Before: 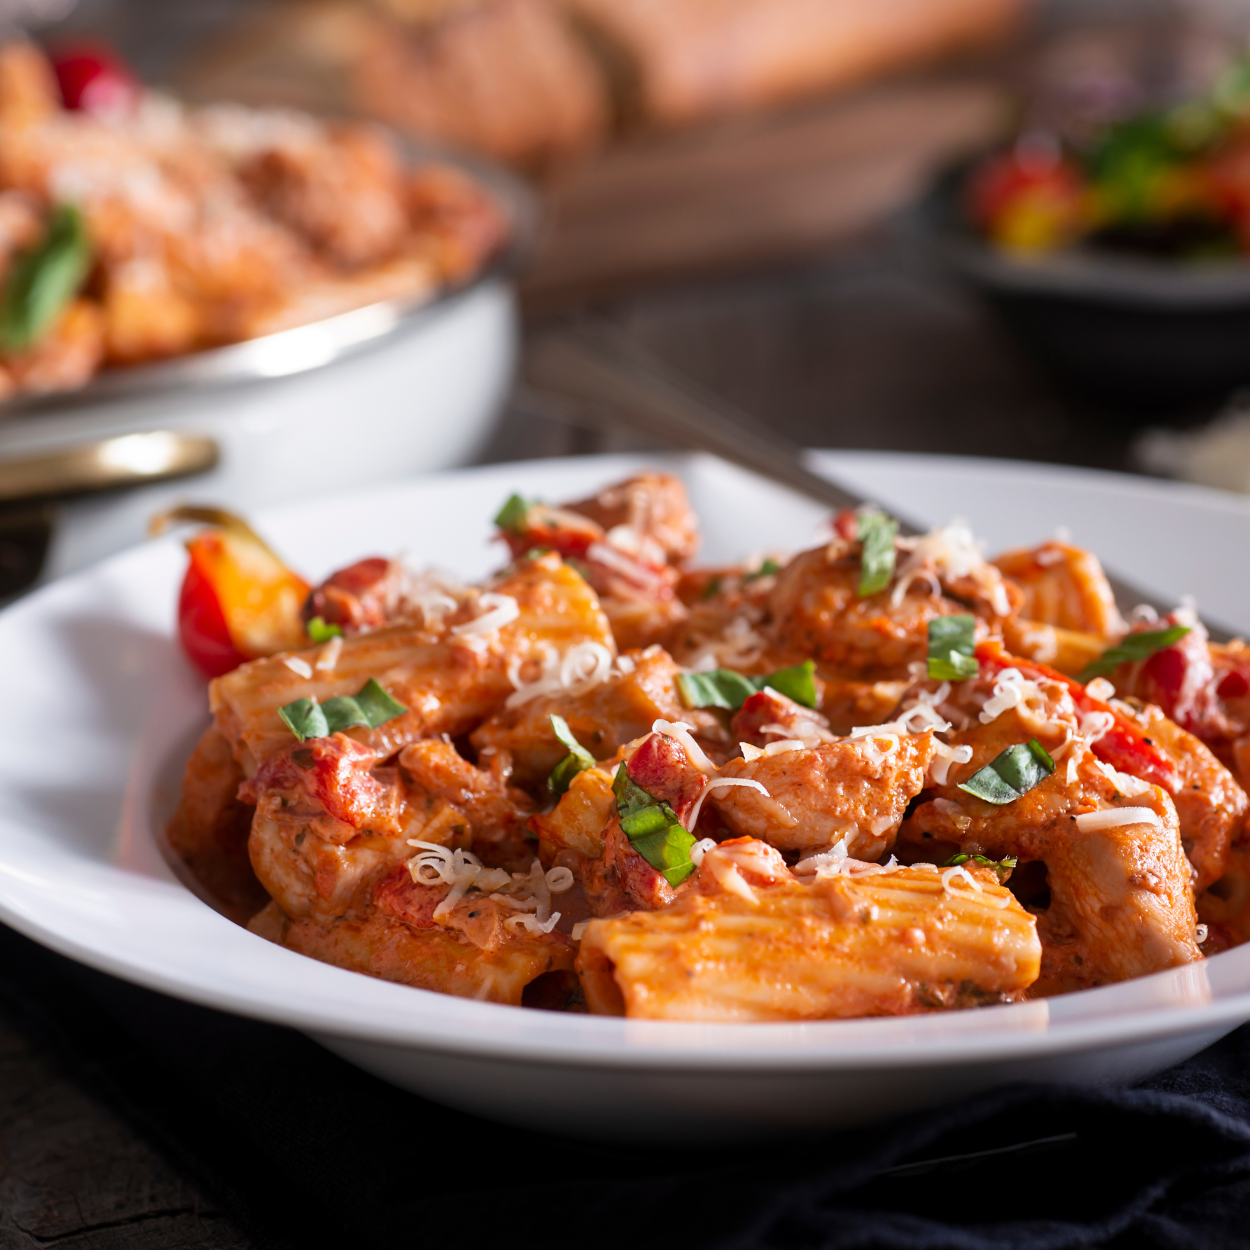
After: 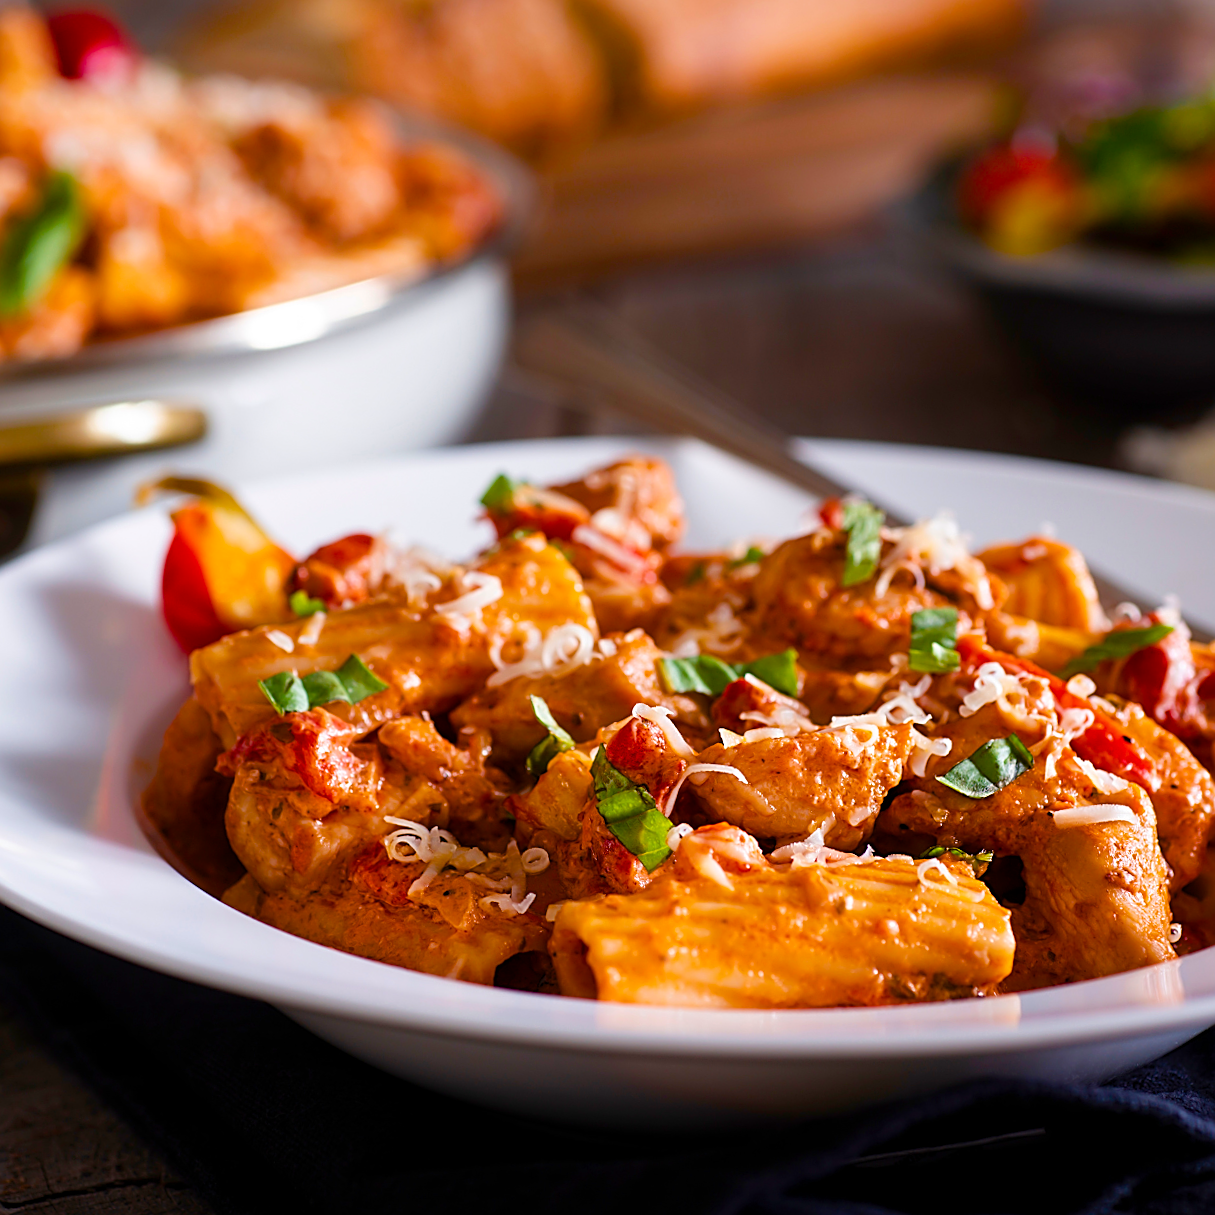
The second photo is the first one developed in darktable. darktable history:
sharpen: amount 0.735
crop and rotate: angle -1.65°
color balance rgb: shadows lift › hue 86.07°, perceptual saturation grading › global saturation 20%, perceptual saturation grading › highlights -25.074%, perceptual saturation grading › shadows 49.716%, global vibrance 45.536%
